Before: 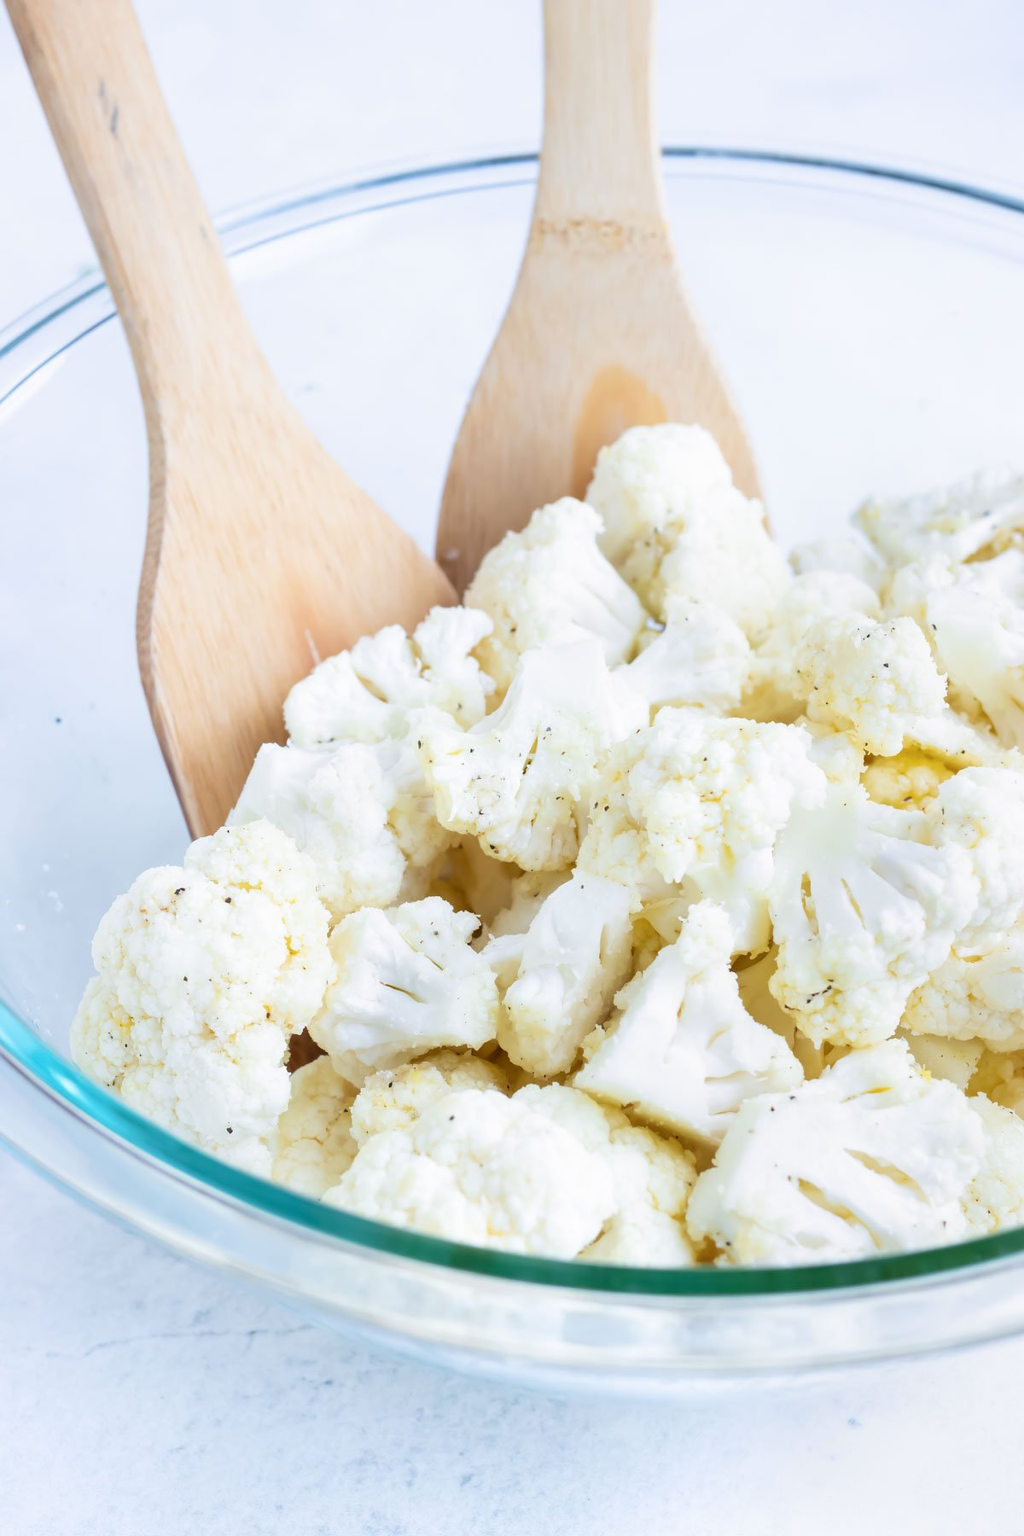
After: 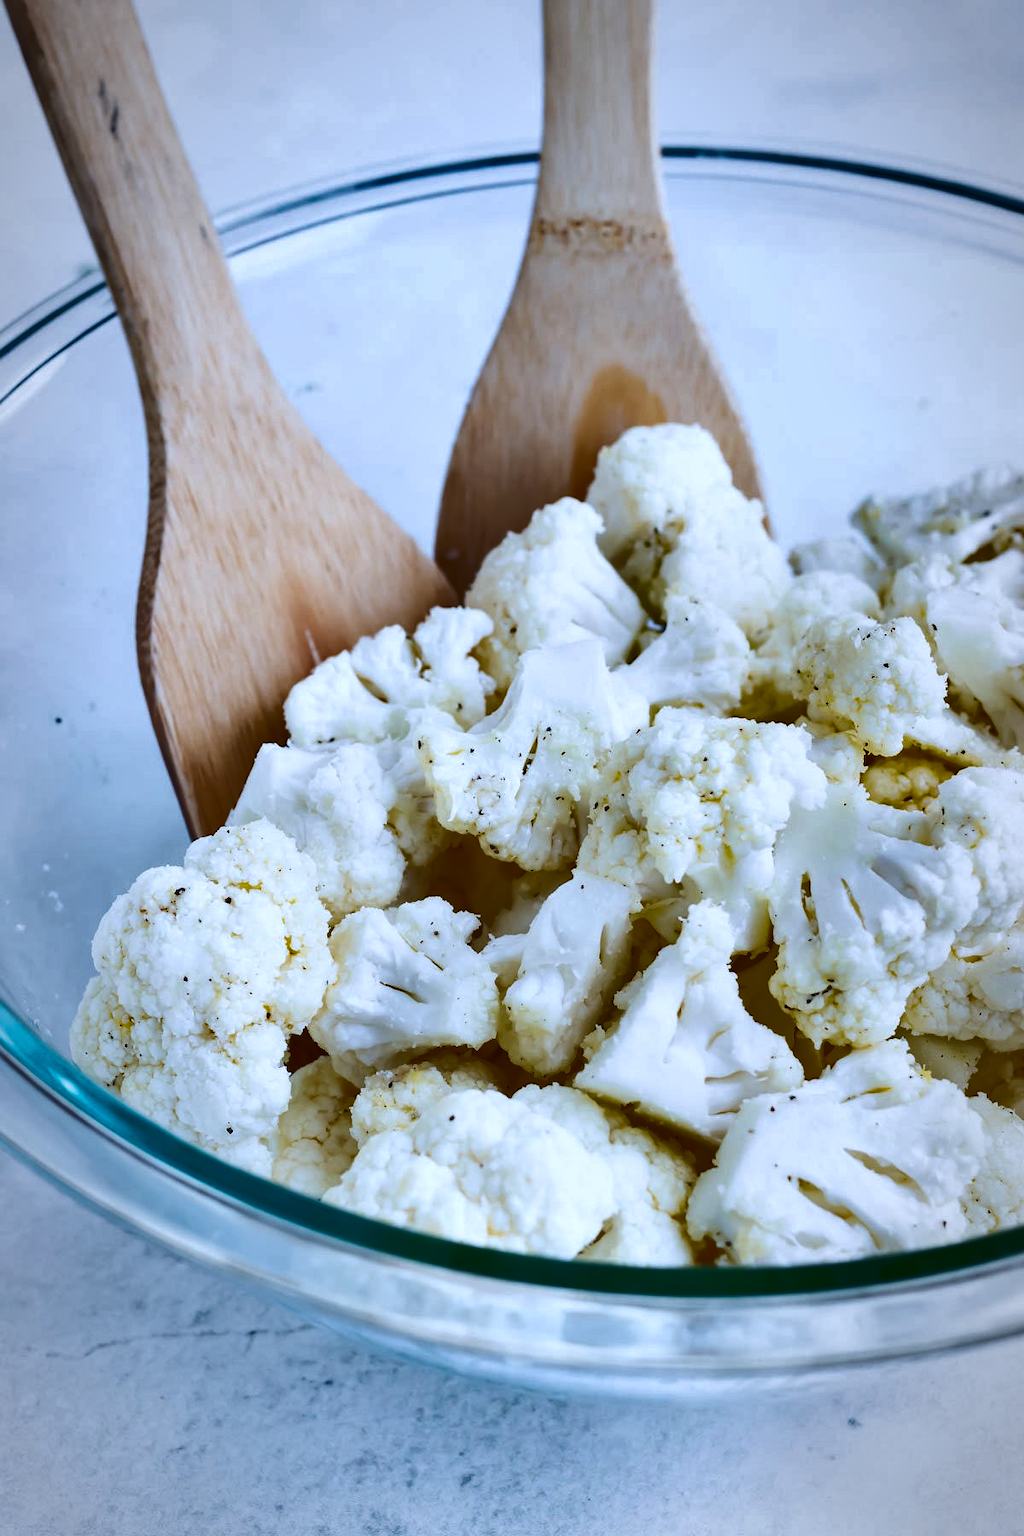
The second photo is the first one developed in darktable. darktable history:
vignetting: brightness -0.417, saturation -0.29, automatic ratio true
color correction: highlights a* -2.27, highlights b* -18.53
shadows and highlights: radius 108.38, shadows 40.82, highlights -72.26, low approximation 0.01, soften with gaussian
